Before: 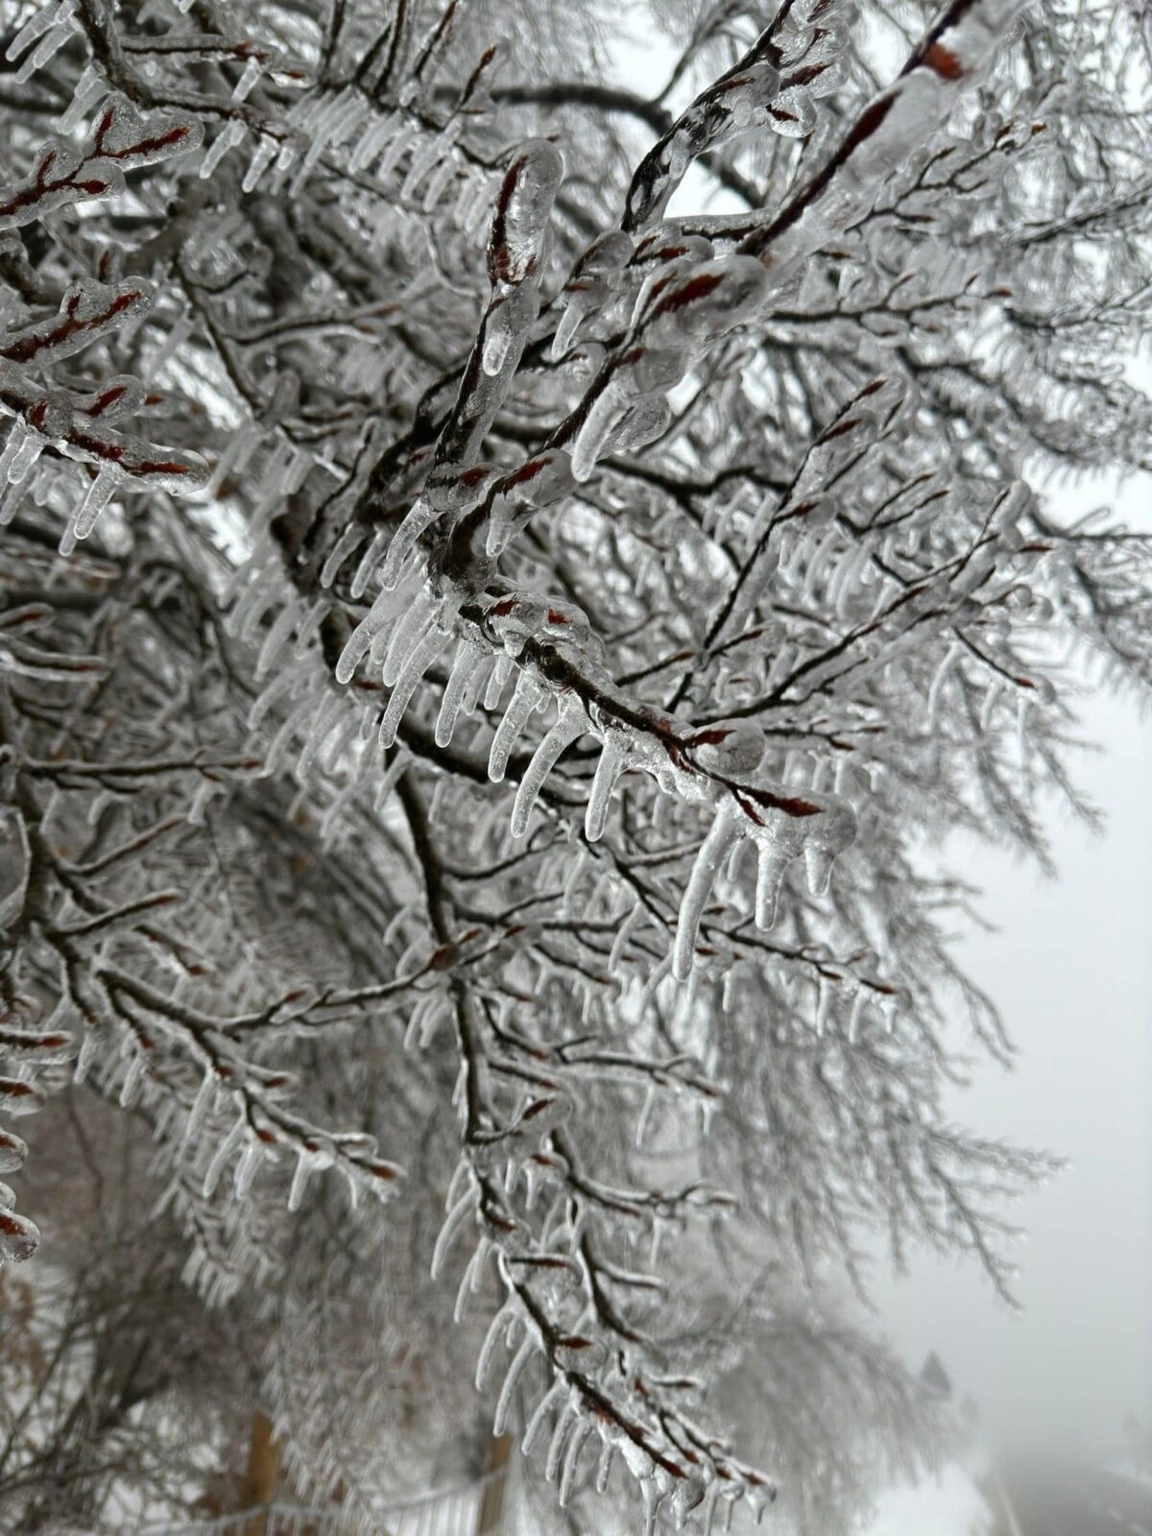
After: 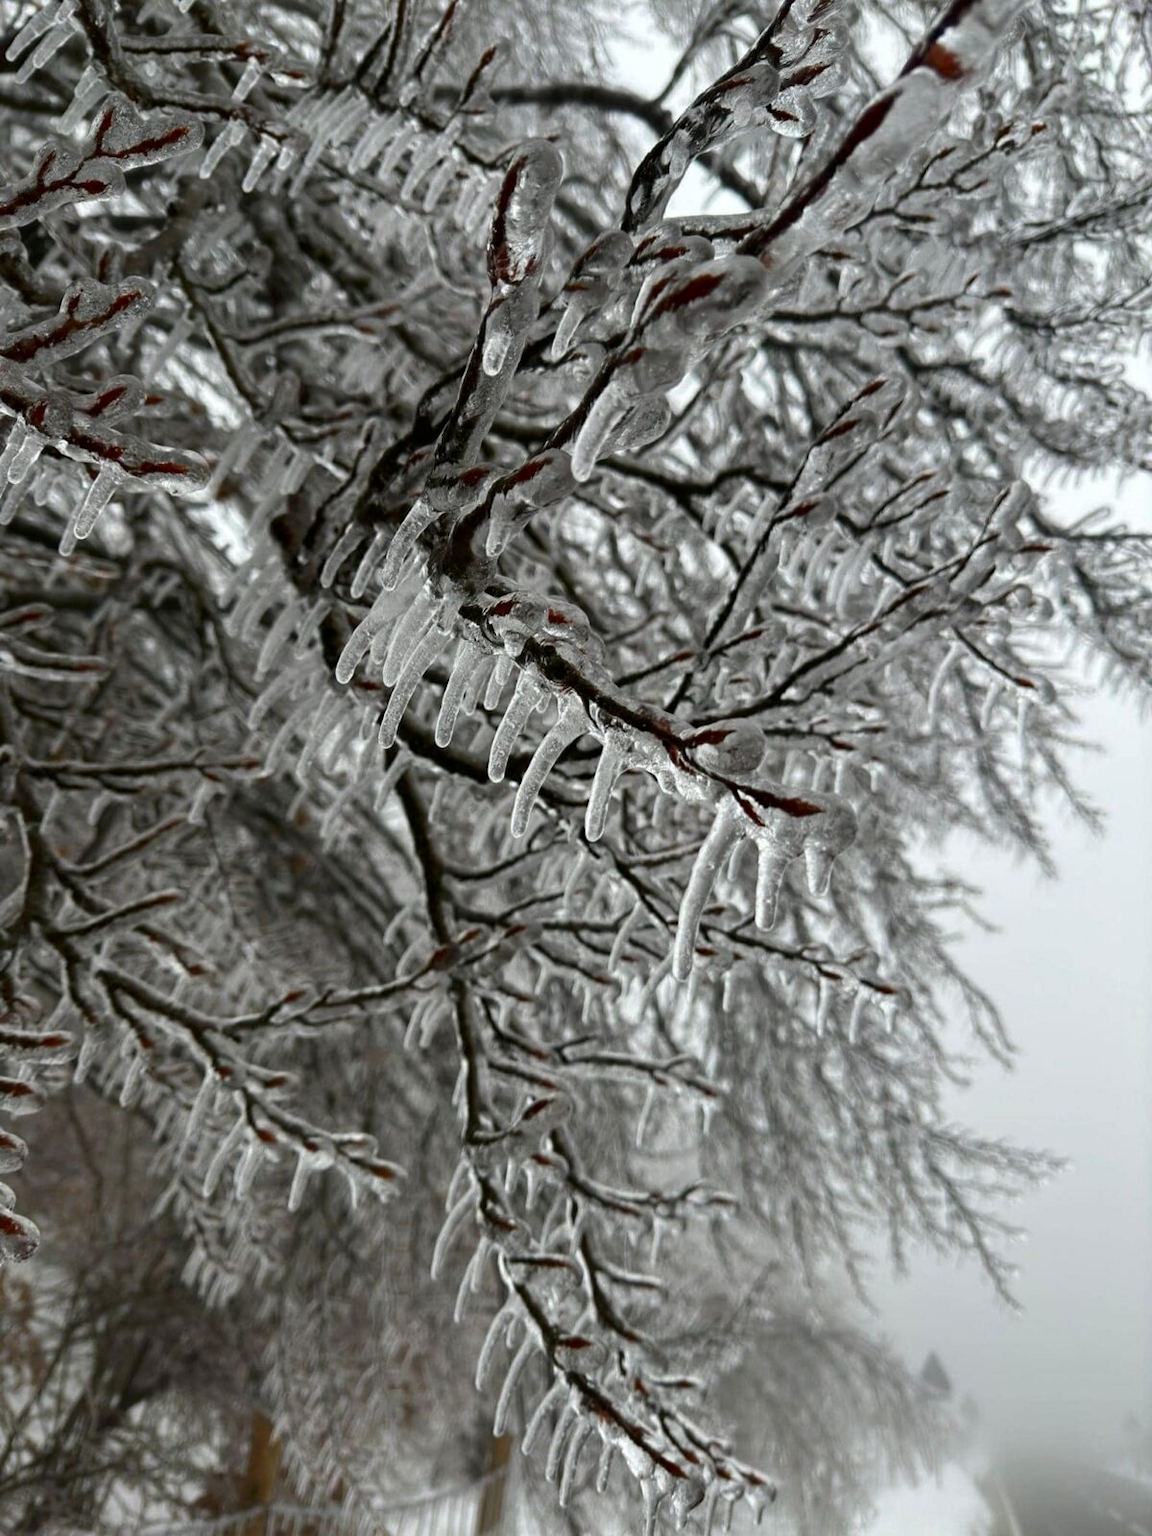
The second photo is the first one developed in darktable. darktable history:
contrast brightness saturation: brightness -0.091
